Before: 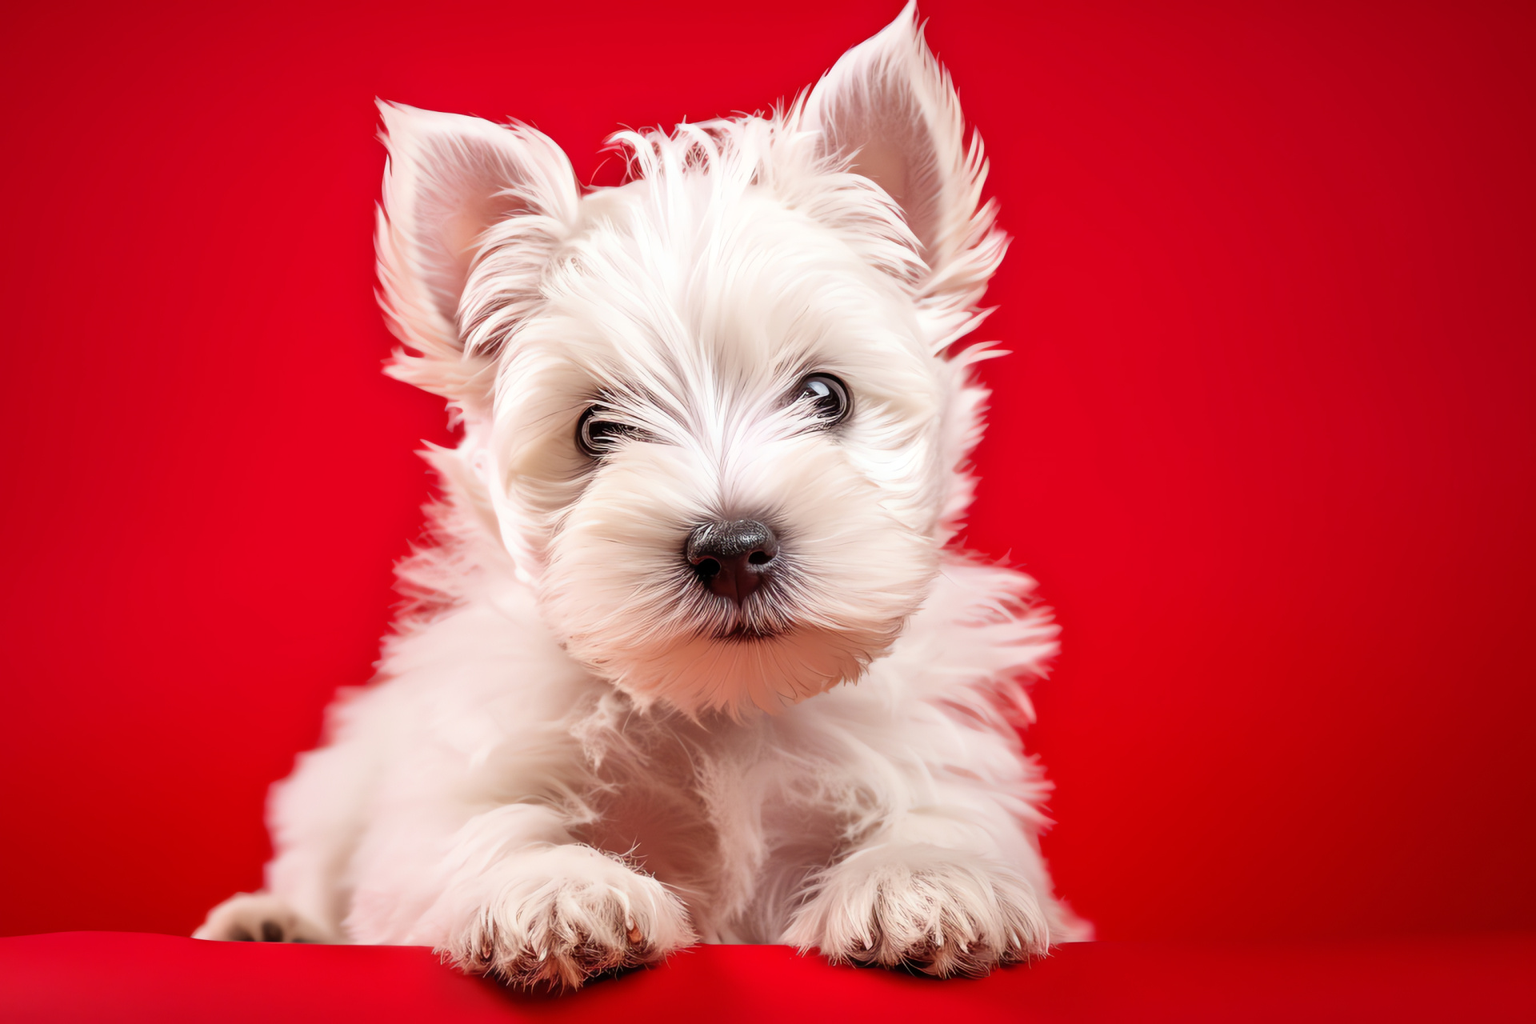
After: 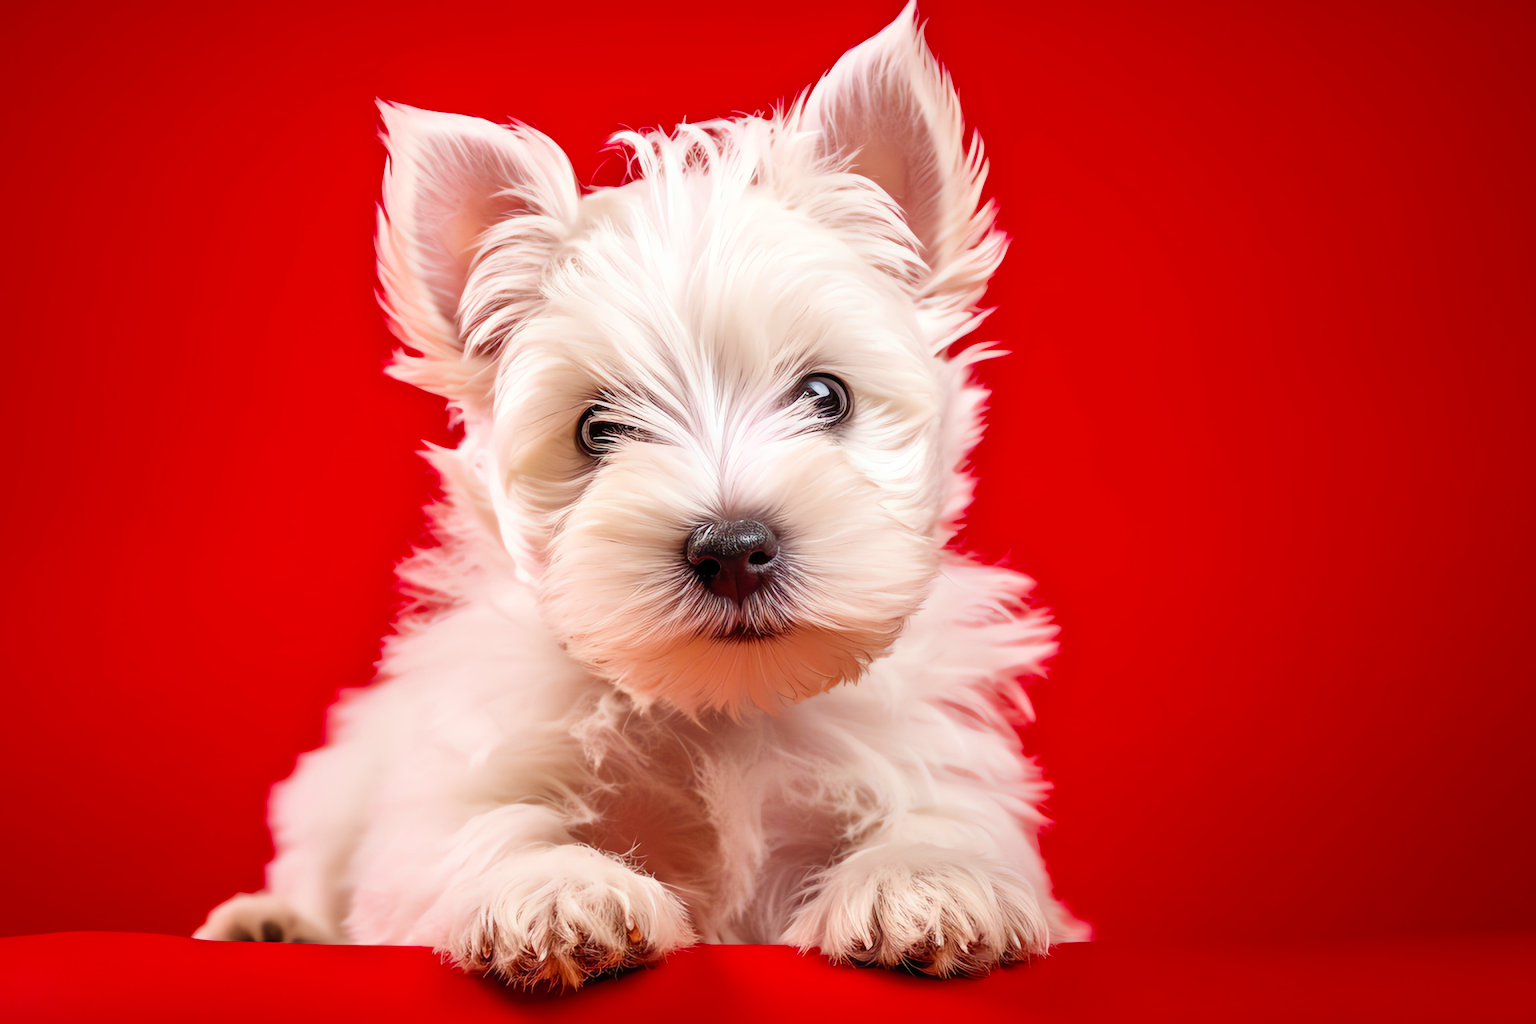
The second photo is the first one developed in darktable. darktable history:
fill light: on, module defaults
tone equalizer: on, module defaults
color balance rgb: perceptual saturation grading › global saturation 25%, global vibrance 20%
